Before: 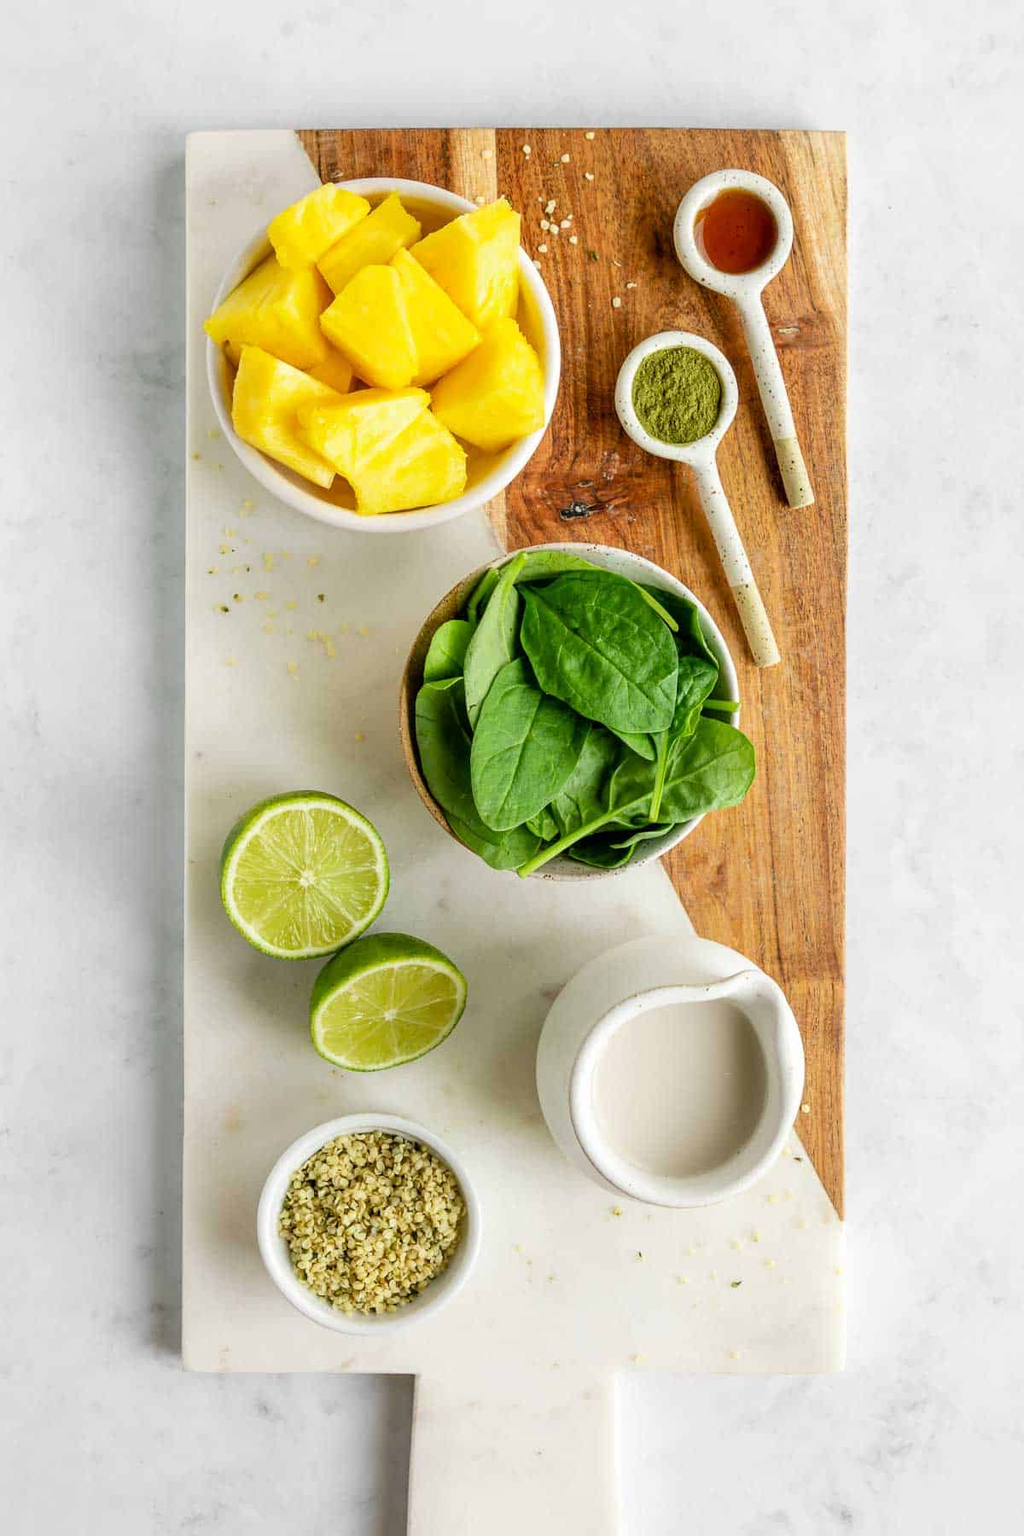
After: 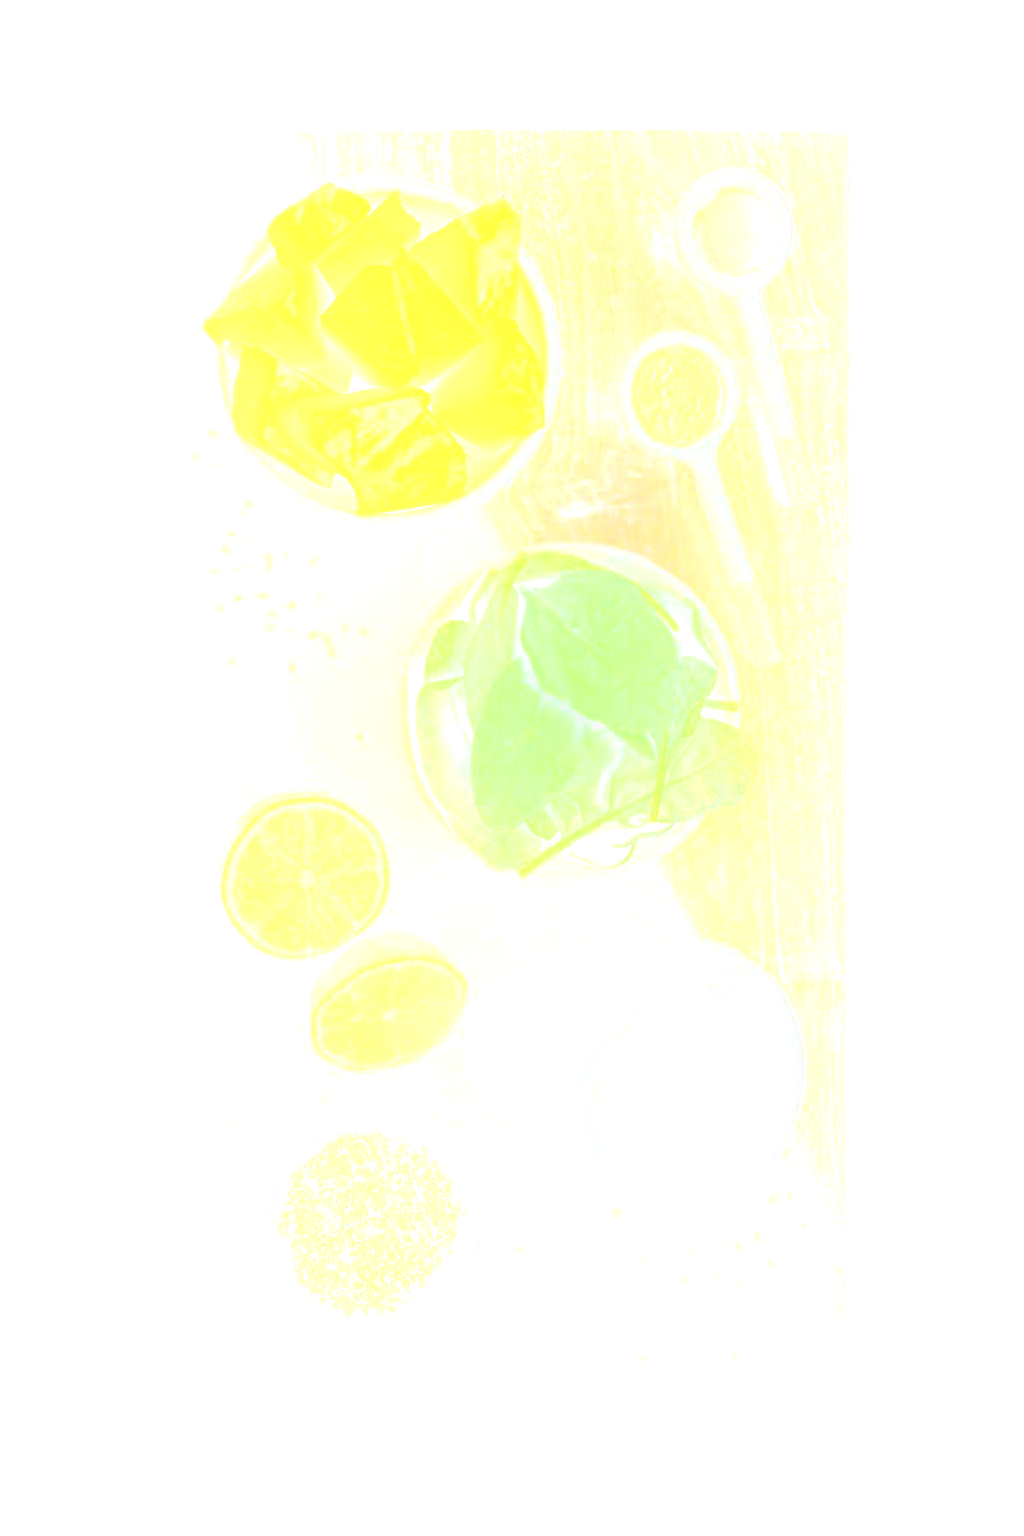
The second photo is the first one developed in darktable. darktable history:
bloom: size 25%, threshold 5%, strength 90%
sharpen: radius 3.119
white balance: red 0.986, blue 1.01
